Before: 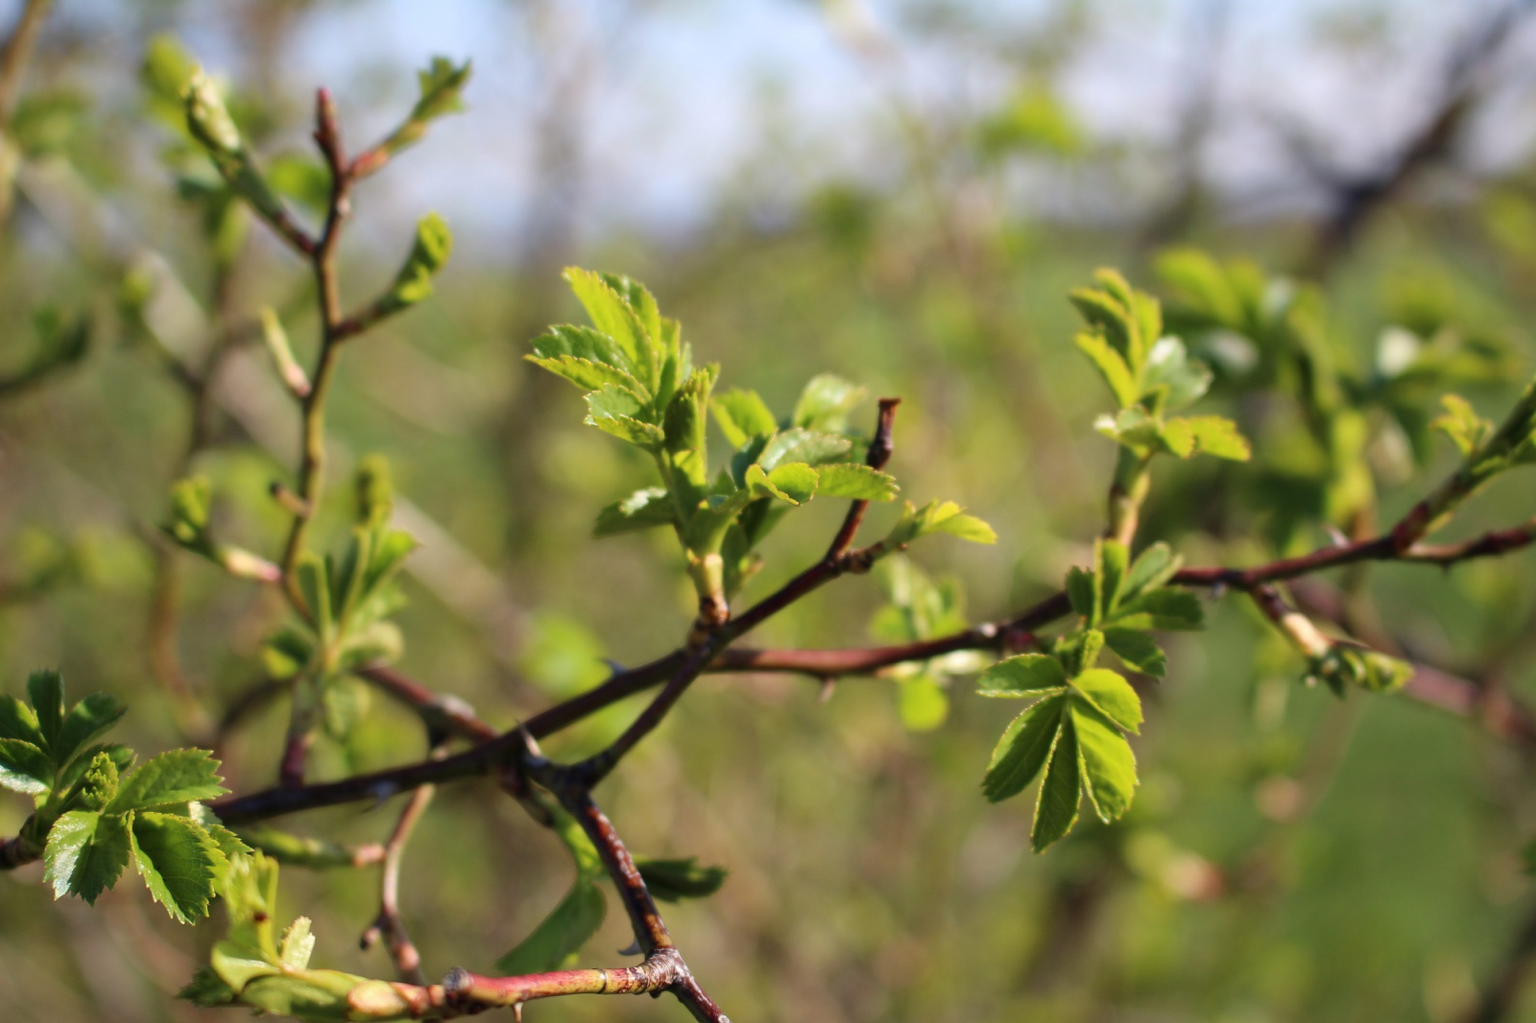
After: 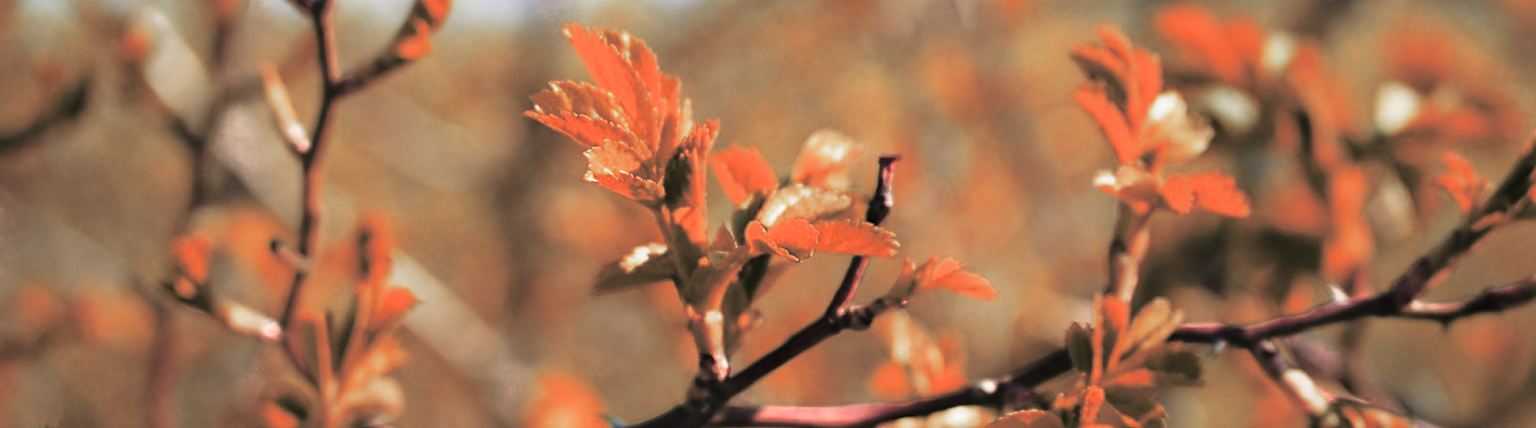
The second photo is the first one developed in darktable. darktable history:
color zones: curves: ch0 [(0.006, 0.385) (0.143, 0.563) (0.243, 0.321) (0.352, 0.464) (0.516, 0.456) (0.625, 0.5) (0.75, 0.5) (0.875, 0.5)]; ch1 [(0, 0.5) (0.134, 0.504) (0.246, 0.463) (0.421, 0.515) (0.5, 0.56) (0.625, 0.5) (0.75, 0.5) (0.875, 0.5)]; ch2 [(0, 0.5) (0.131, 0.426) (0.307, 0.289) (0.38, 0.188) (0.513, 0.216) (0.625, 0.548) (0.75, 0.468) (0.838, 0.396) (0.971, 0.311)]
crop and rotate: top 23.84%, bottom 34.294%
sharpen: on, module defaults
split-toning: shadows › hue 36°, shadows › saturation 0.05, highlights › hue 10.8°, highlights › saturation 0.15, compress 40%
base curve: curves: ch0 [(0, 0) (0.028, 0.03) (0.121, 0.232) (0.46, 0.748) (0.859, 0.968) (1, 1)], preserve colors none
